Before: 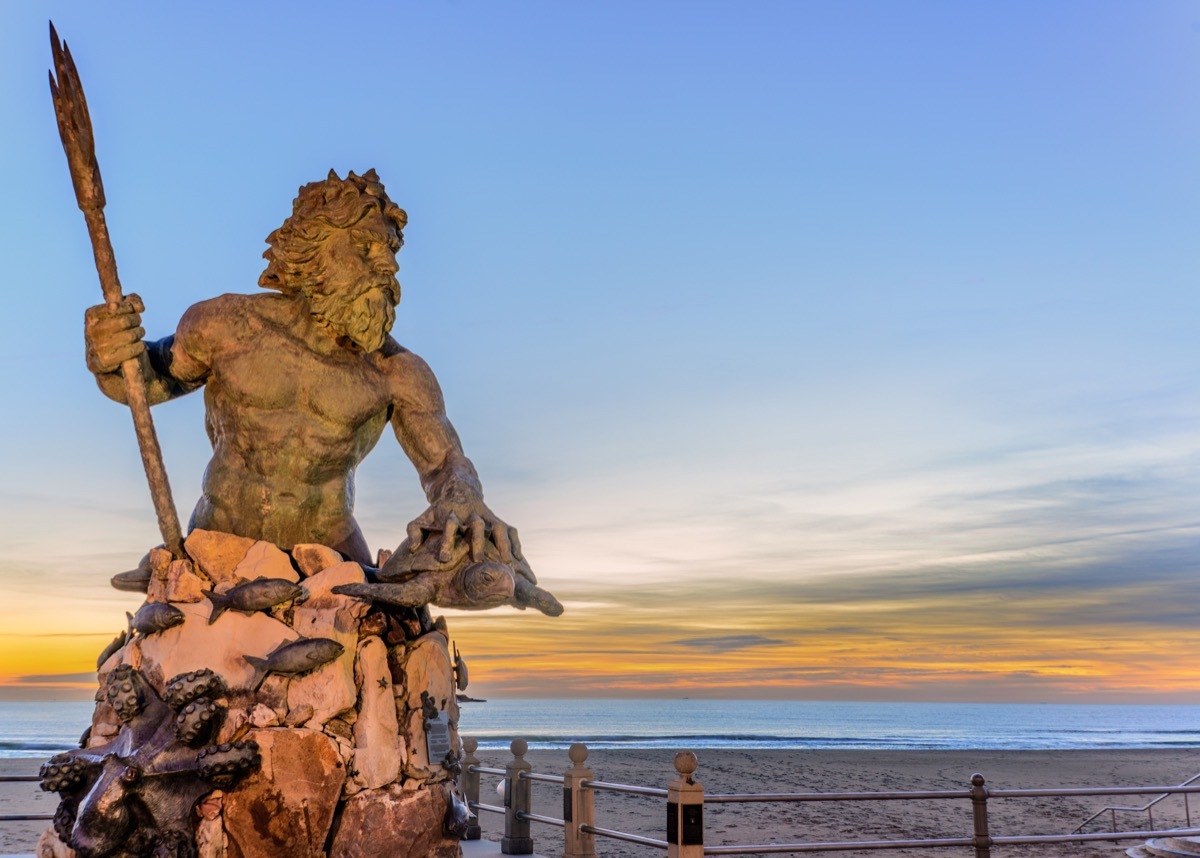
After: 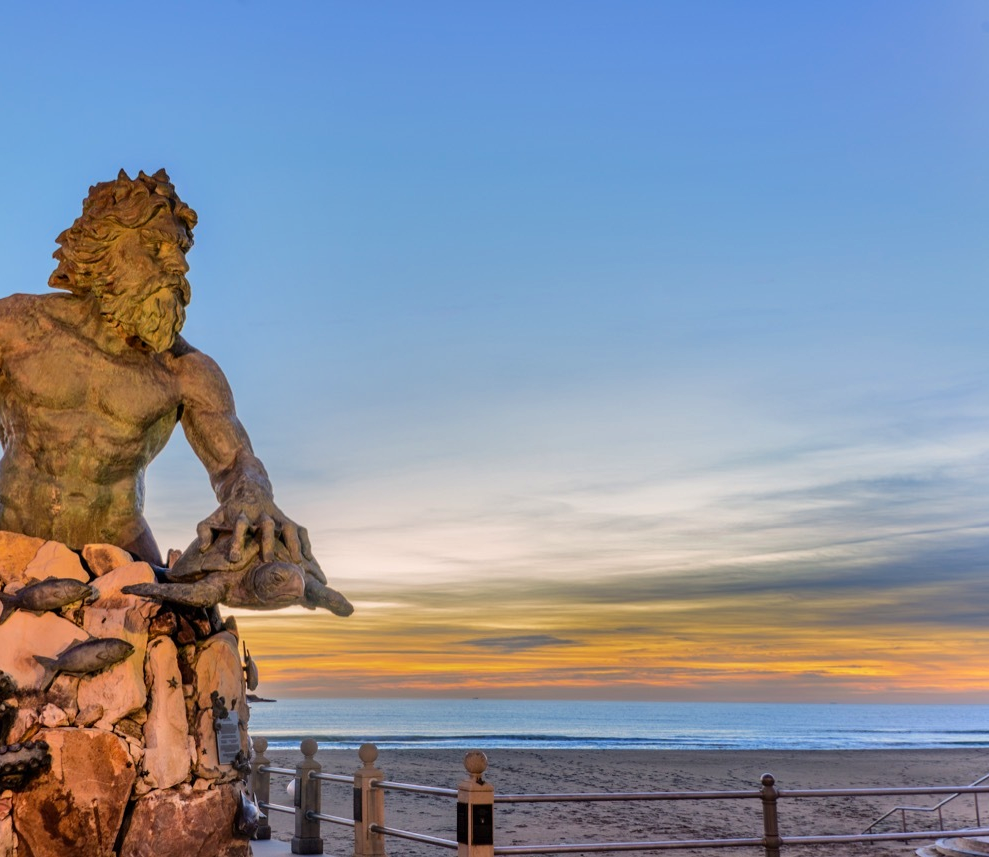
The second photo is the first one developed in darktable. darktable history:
color zones: curves: ch0 [(0, 0.5) (0.143, 0.5) (0.286, 0.5) (0.429, 0.5) (0.571, 0.5) (0.714, 0.476) (0.857, 0.5) (1, 0.5)]; ch2 [(0, 0.5) (0.143, 0.5) (0.286, 0.5) (0.429, 0.5) (0.571, 0.5) (0.714, 0.487) (0.857, 0.5) (1, 0.5)]
shadows and highlights: soften with gaussian
contrast brightness saturation: contrast 0.04, saturation 0.07
crop: left 17.582%, bottom 0.031%
